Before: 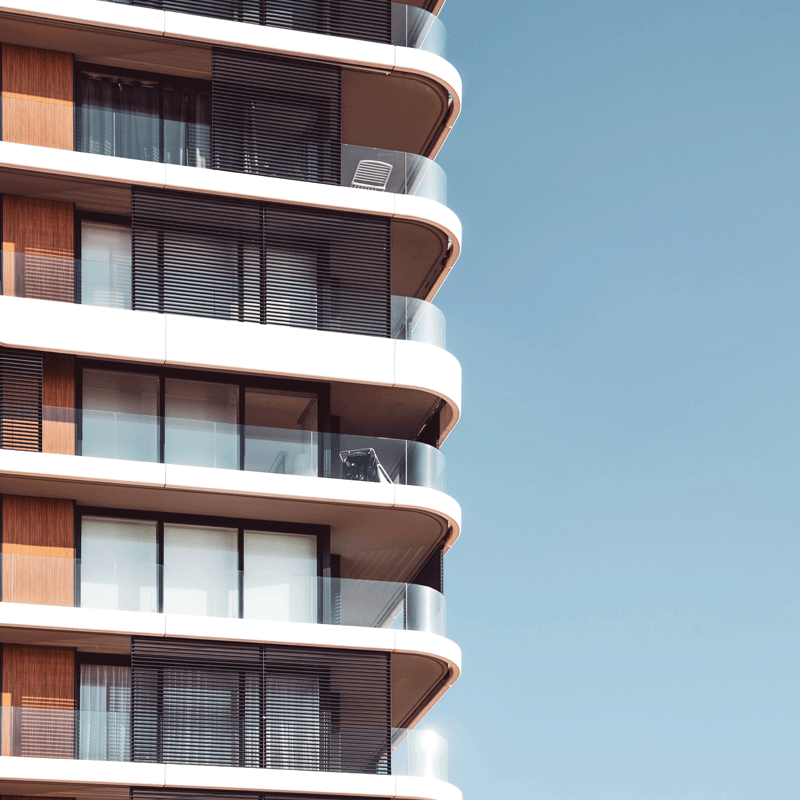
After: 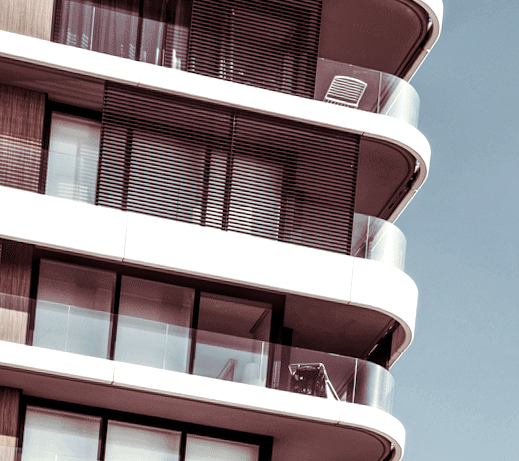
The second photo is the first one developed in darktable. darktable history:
color zones: curves: ch1 [(0.238, 0.163) (0.476, 0.2) (0.733, 0.322) (0.848, 0.134)]
split-toning: on, module defaults
local contrast: highlights 60%, shadows 60%, detail 160%
crop and rotate: angle -4.99°, left 2.122%, top 6.945%, right 27.566%, bottom 30.519%
